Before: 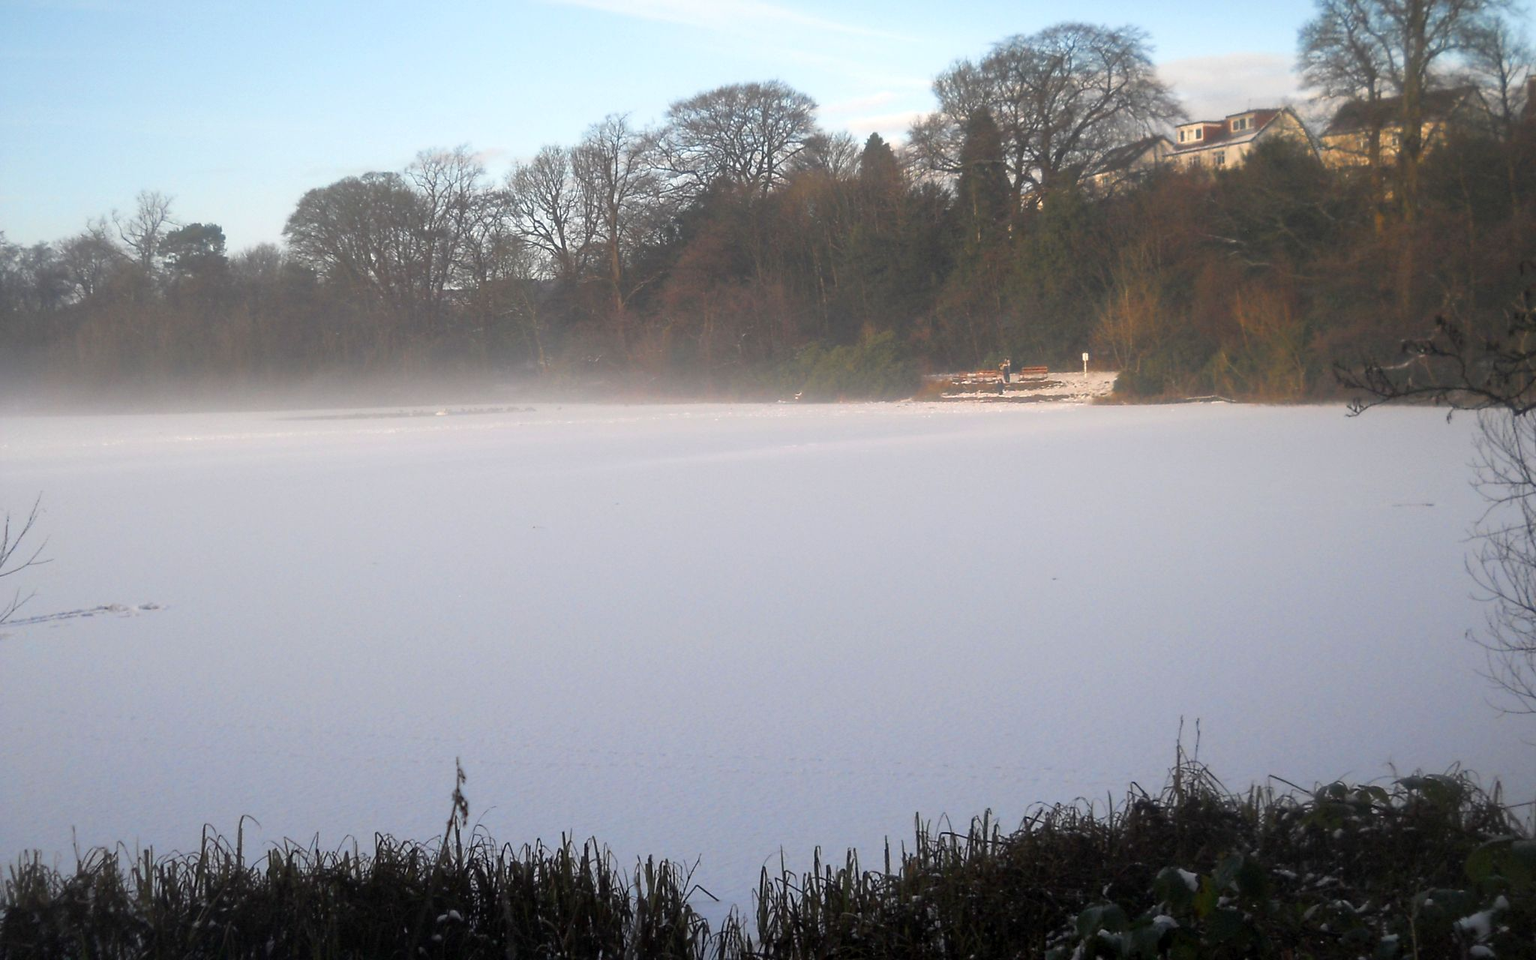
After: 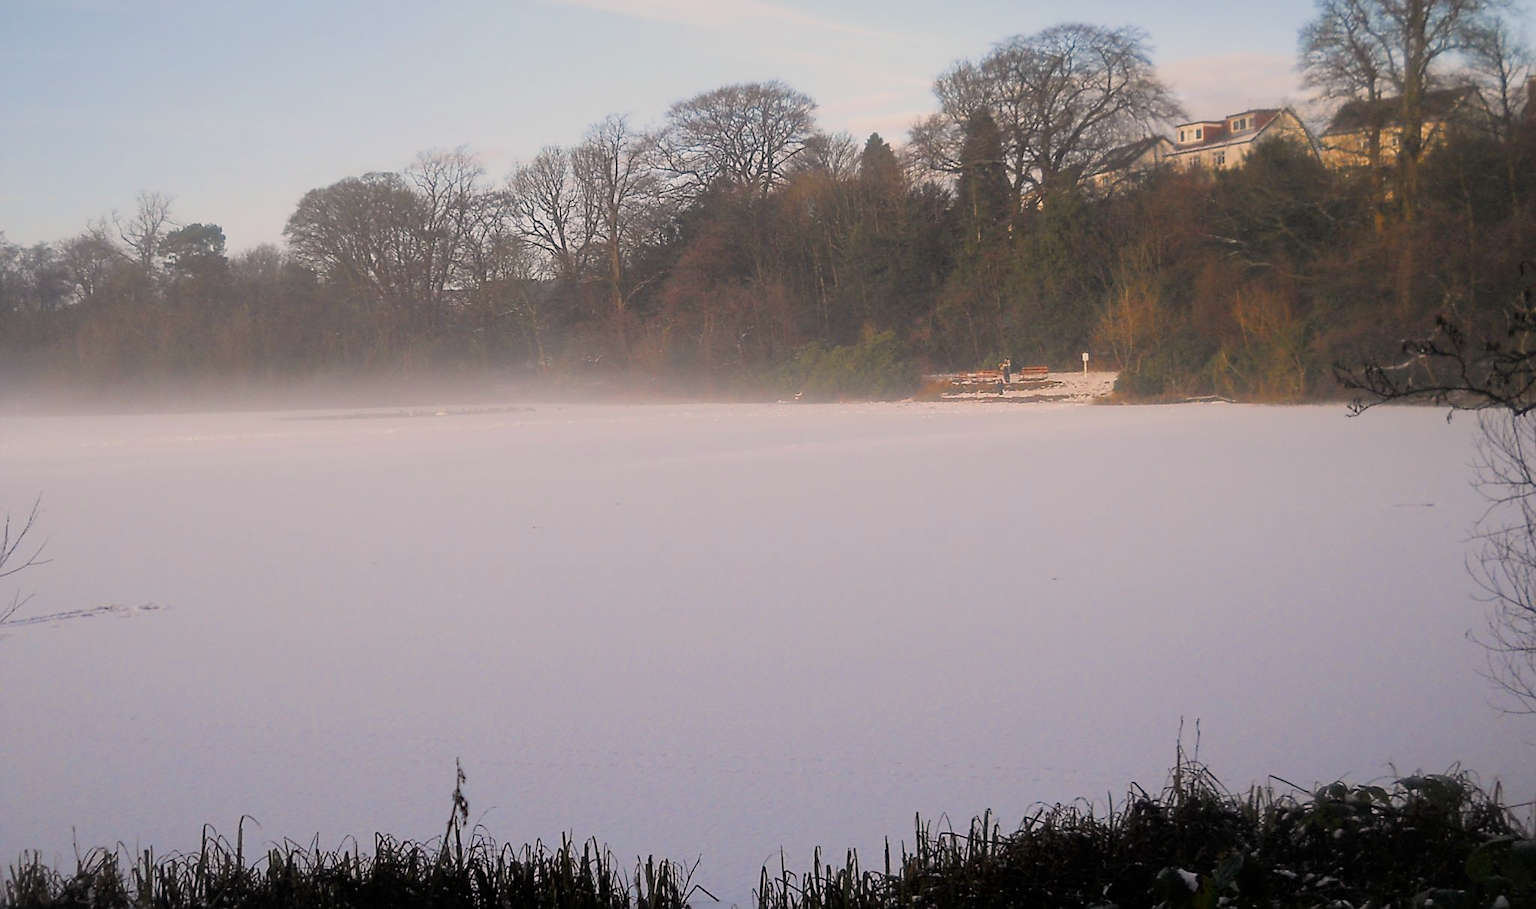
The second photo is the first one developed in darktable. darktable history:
color balance rgb: highlights gain › chroma 0.119%, highlights gain › hue 330.81°, linear chroma grading › global chroma 9.556%, perceptual saturation grading › global saturation -0.125%
filmic rgb: black relative exposure -7.65 EV, white relative exposure 4.56 EV, hardness 3.61, iterations of high-quality reconstruction 0
crop and rotate: top 0.006%, bottom 5.161%
sharpen: on, module defaults
color correction: highlights a* 5.77, highlights b* 4.77
